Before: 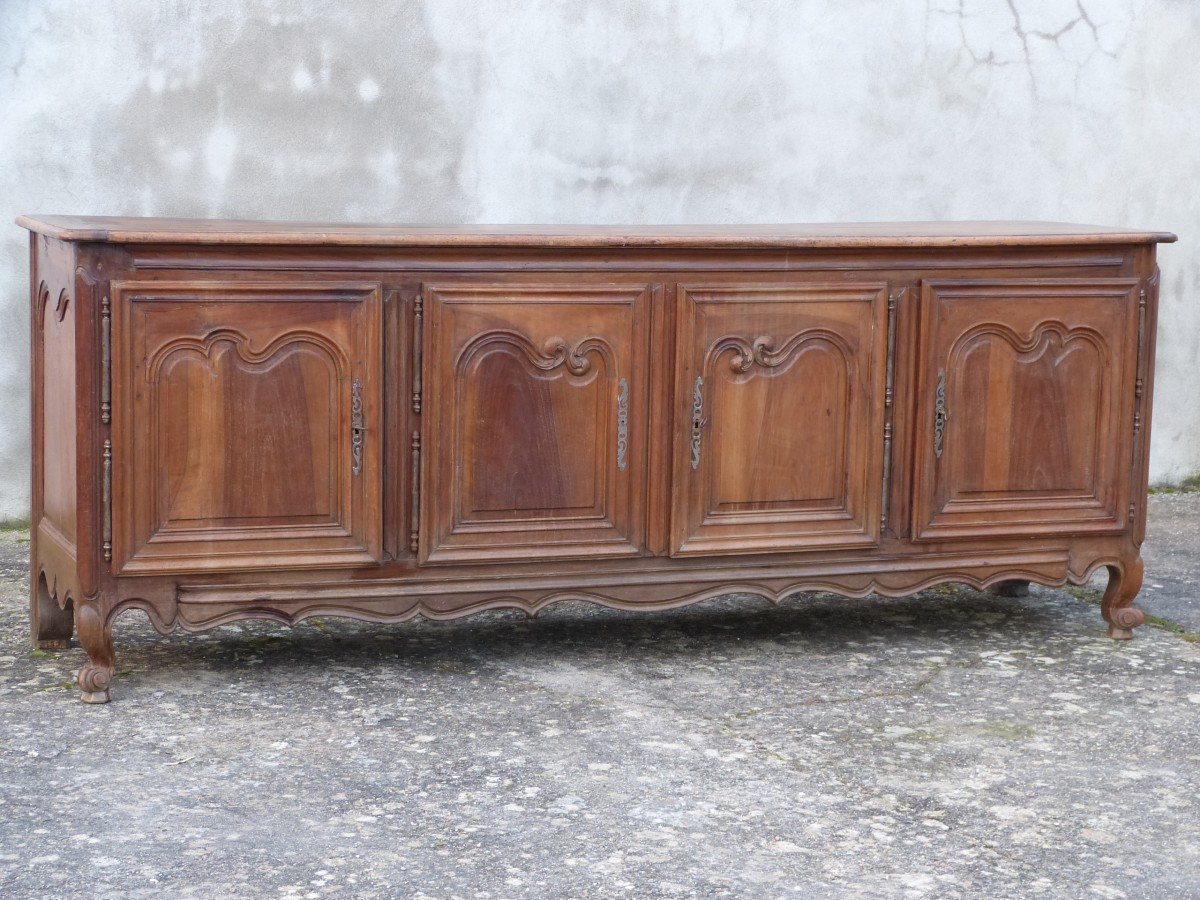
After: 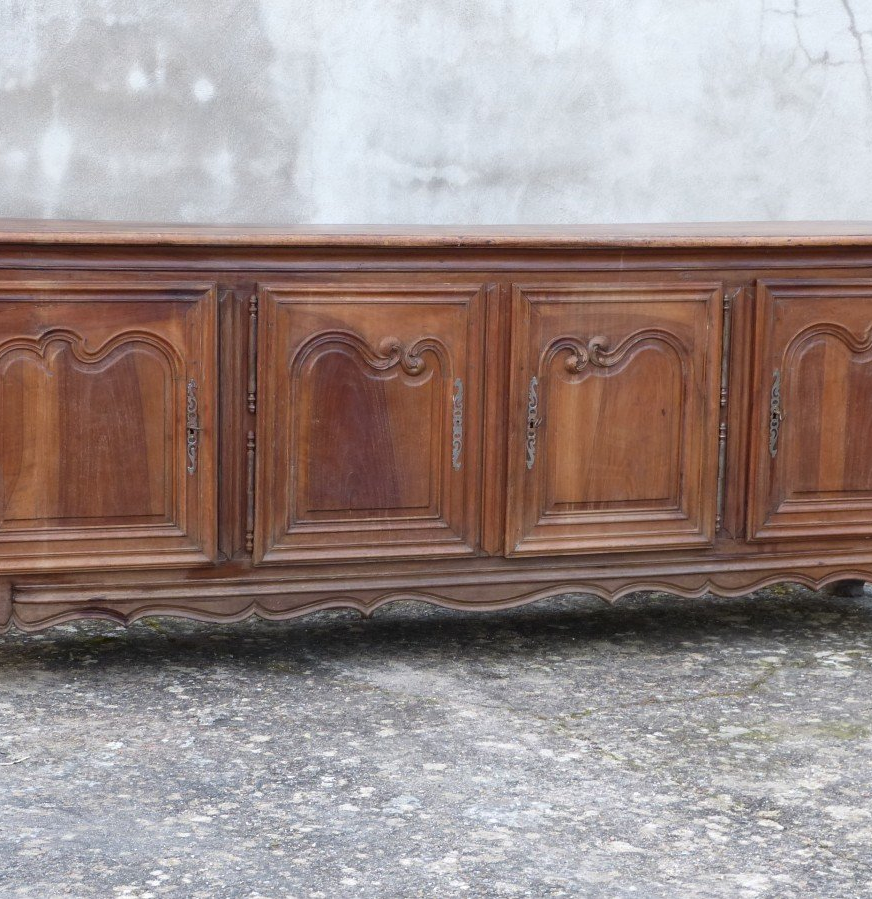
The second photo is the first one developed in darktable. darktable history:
color balance rgb: perceptual saturation grading › global saturation -4.226%, perceptual saturation grading › shadows -2.997%, global vibrance 20%
contrast brightness saturation: contrast 0.026, brightness -0.042
crop: left 13.786%, right 13.475%
